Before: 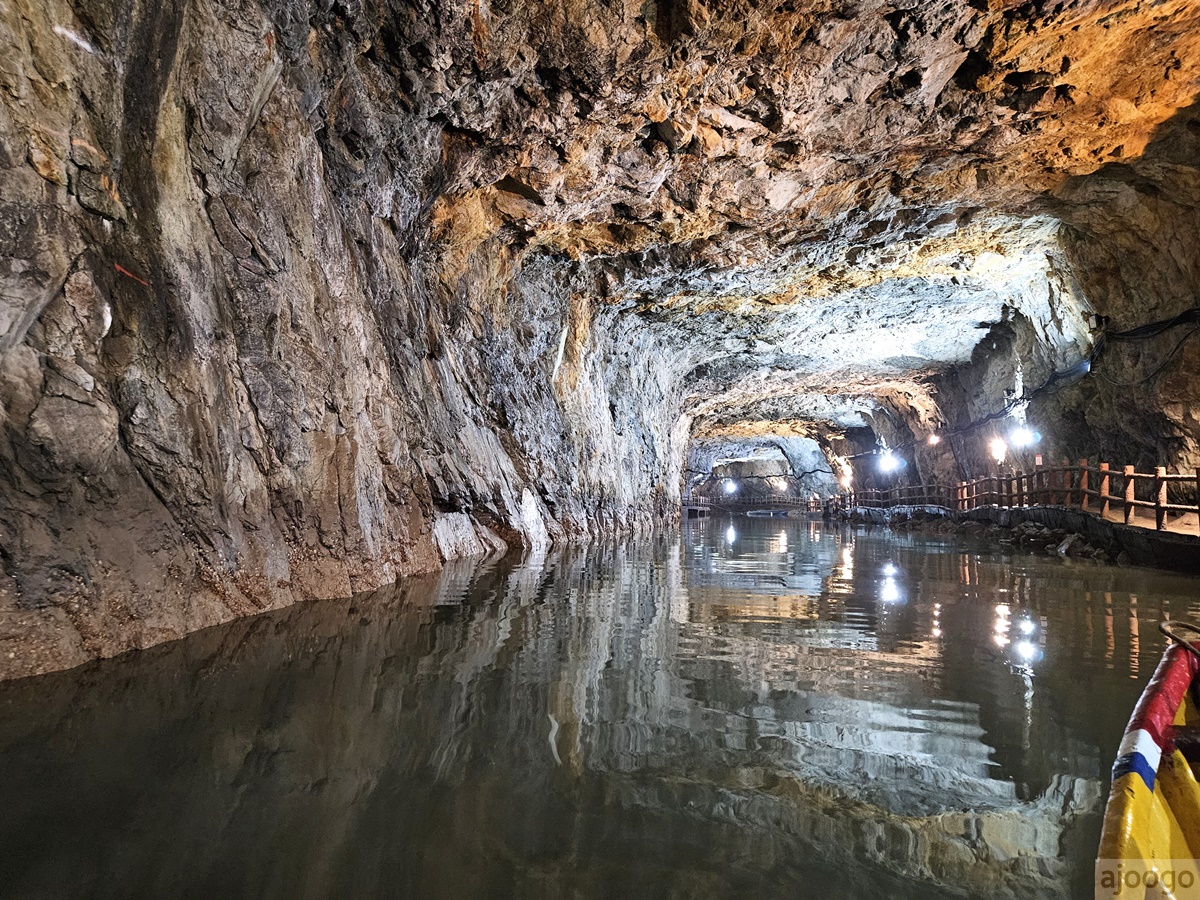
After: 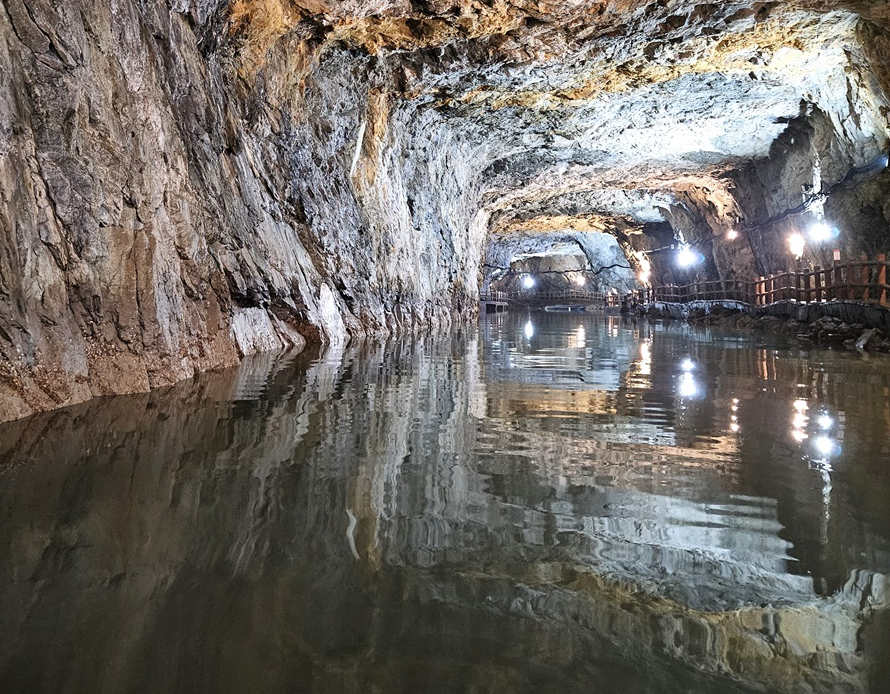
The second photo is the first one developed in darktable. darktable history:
crop: left 16.879%, top 22.789%, right 8.911%
